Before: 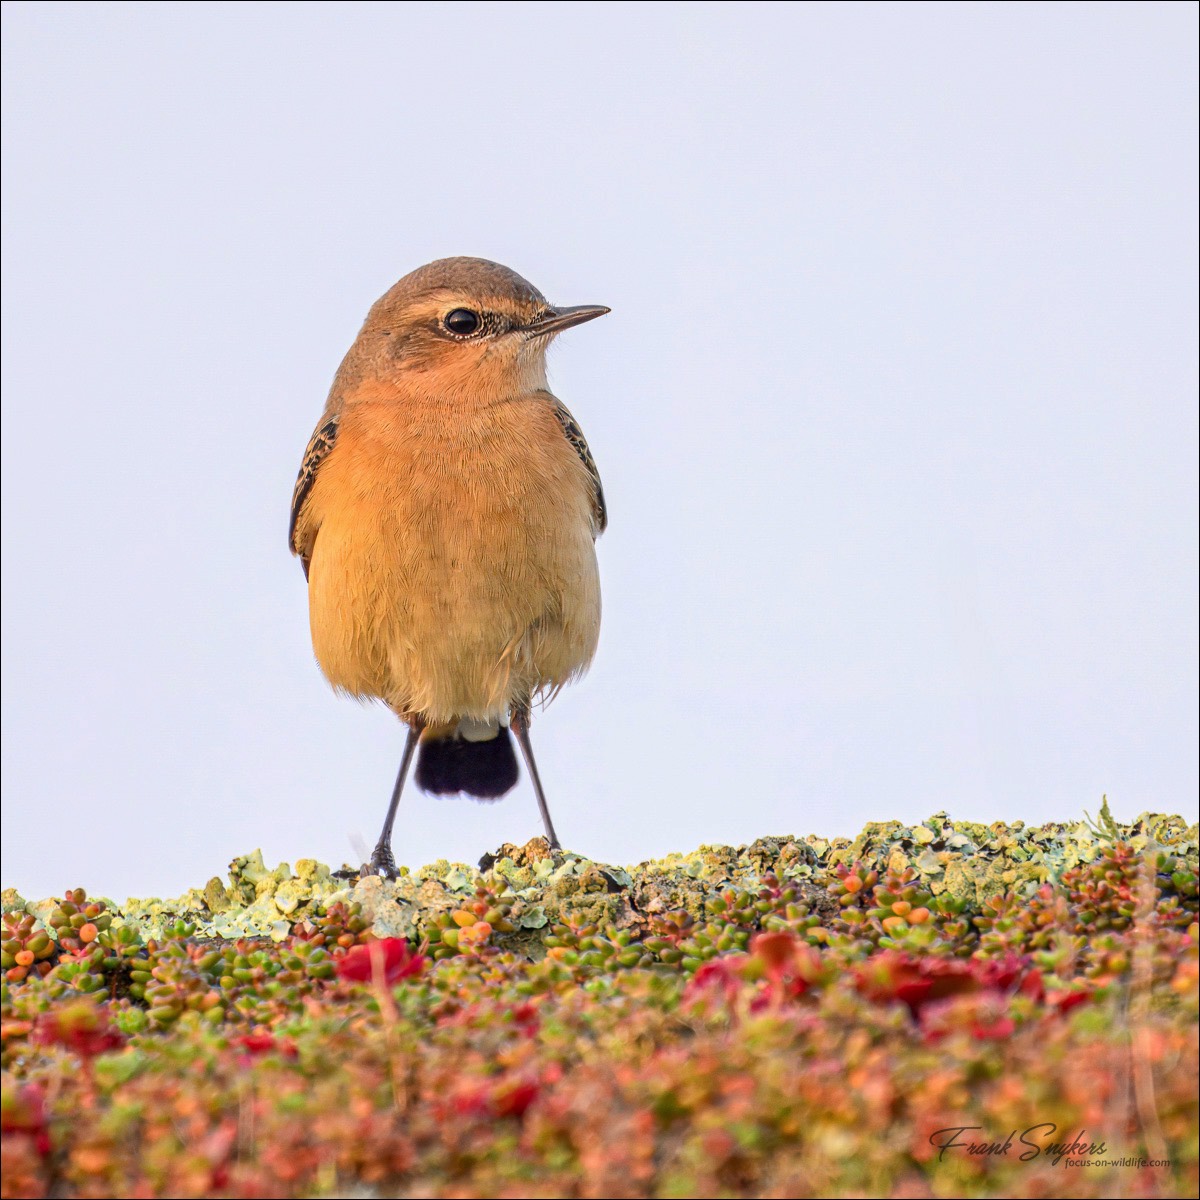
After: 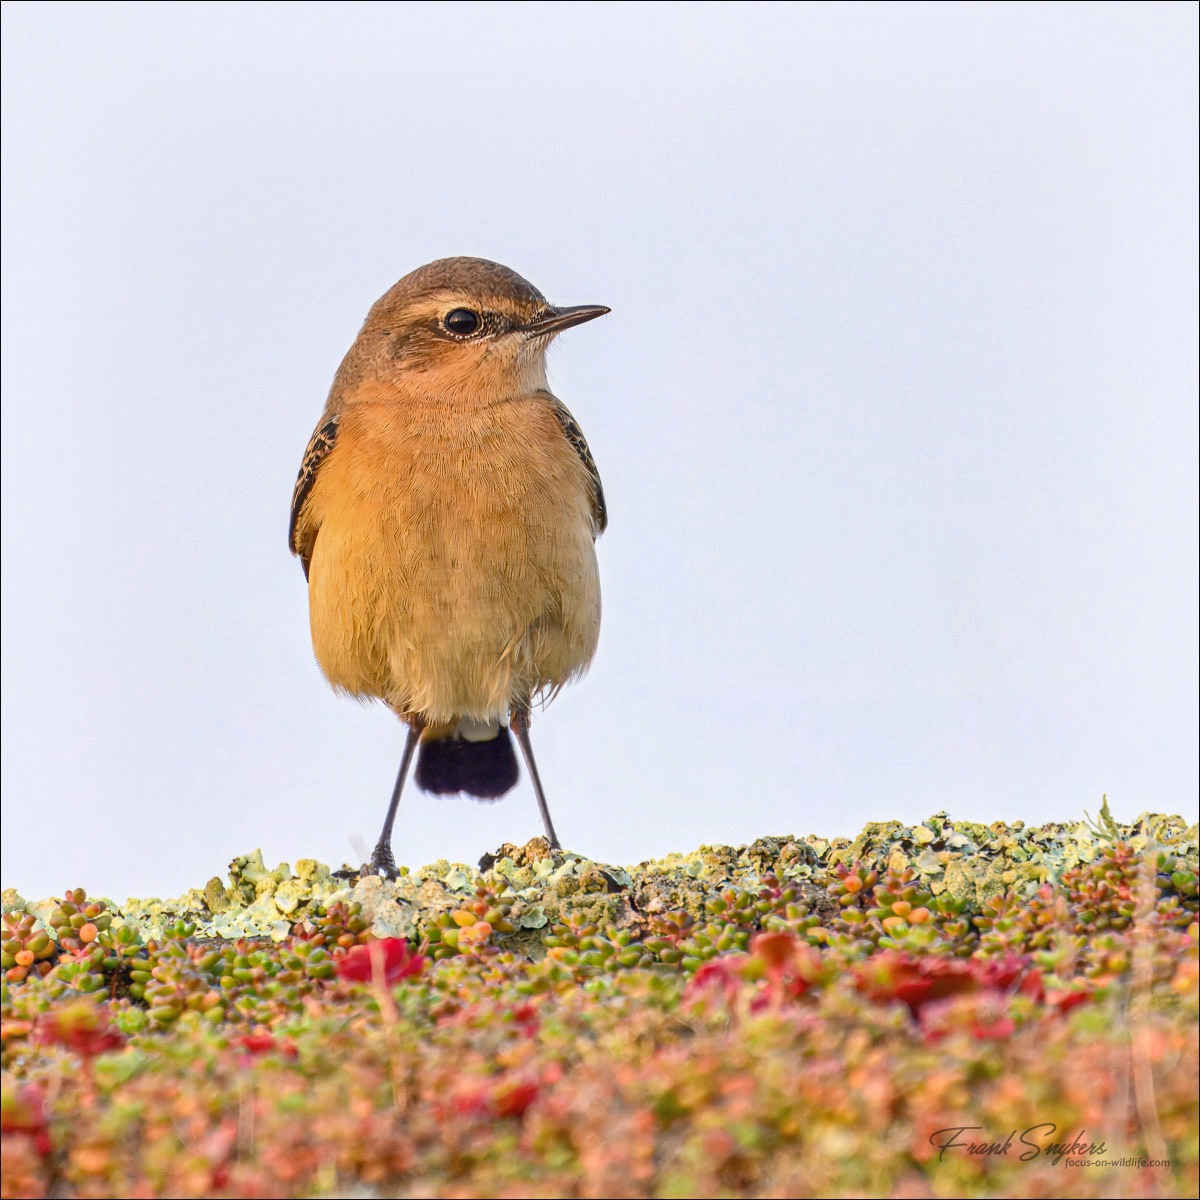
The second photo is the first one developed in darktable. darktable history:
exposure: black level correction -0.003, exposure 0.047 EV, compensate highlight preservation false
shadows and highlights: shadows 25.51, highlights -47.95, soften with gaussian
